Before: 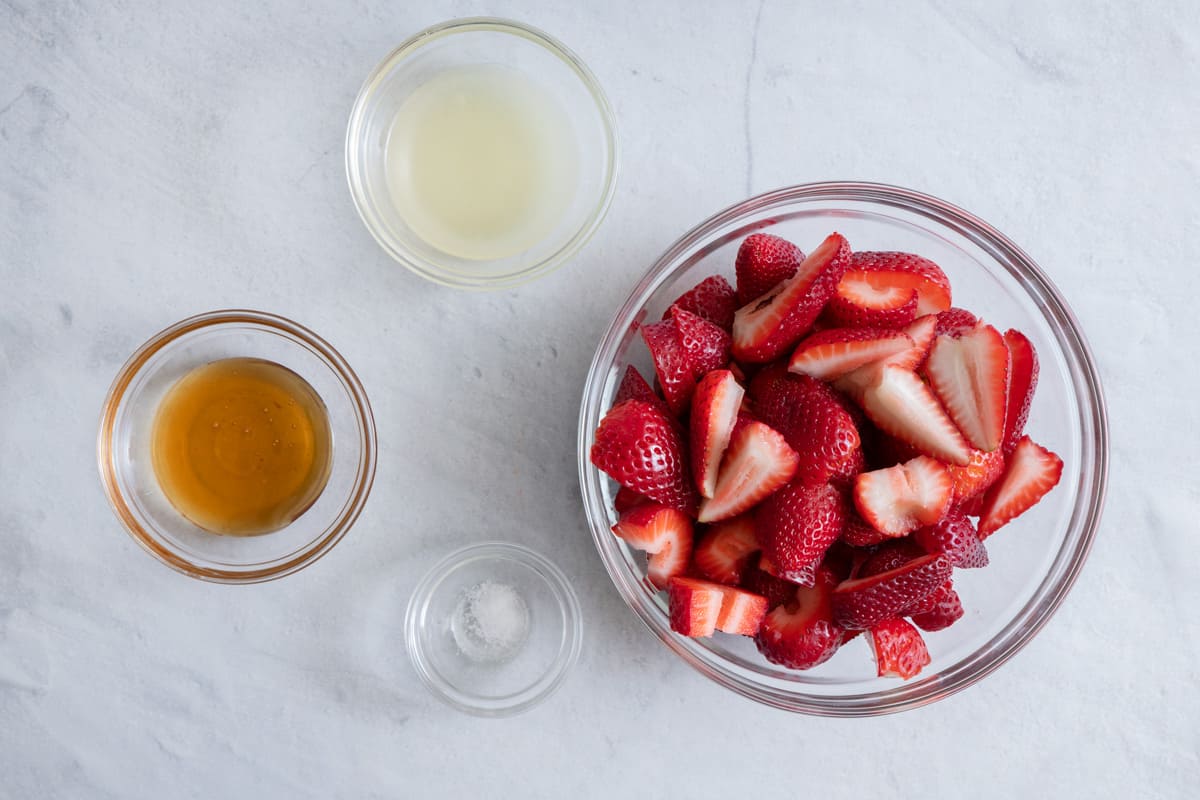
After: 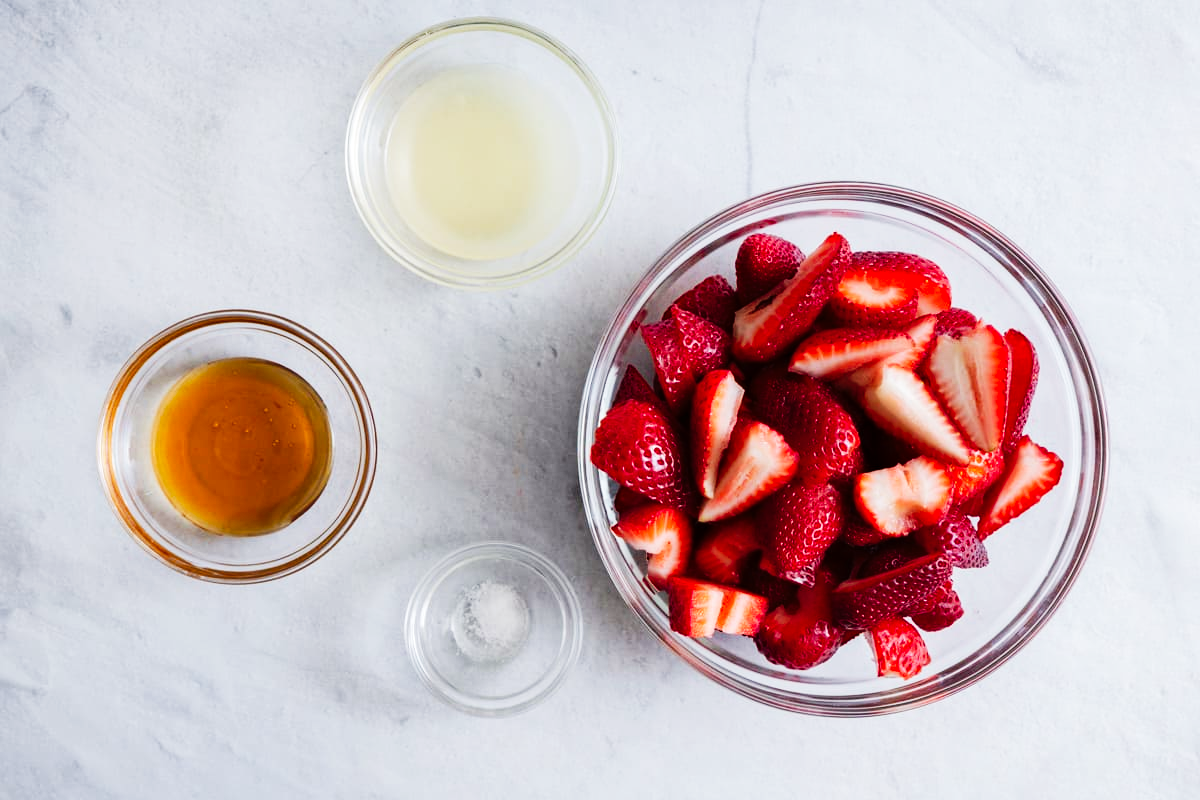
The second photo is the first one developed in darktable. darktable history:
tone curve: curves: ch0 [(0, 0) (0.003, 0.002) (0.011, 0.006) (0.025, 0.014) (0.044, 0.02) (0.069, 0.027) (0.1, 0.036) (0.136, 0.05) (0.177, 0.081) (0.224, 0.118) (0.277, 0.183) (0.335, 0.262) (0.399, 0.351) (0.468, 0.456) (0.543, 0.571) (0.623, 0.692) (0.709, 0.795) (0.801, 0.88) (0.898, 0.948) (1, 1)], preserve colors none
haze removal: compatibility mode true, adaptive false
